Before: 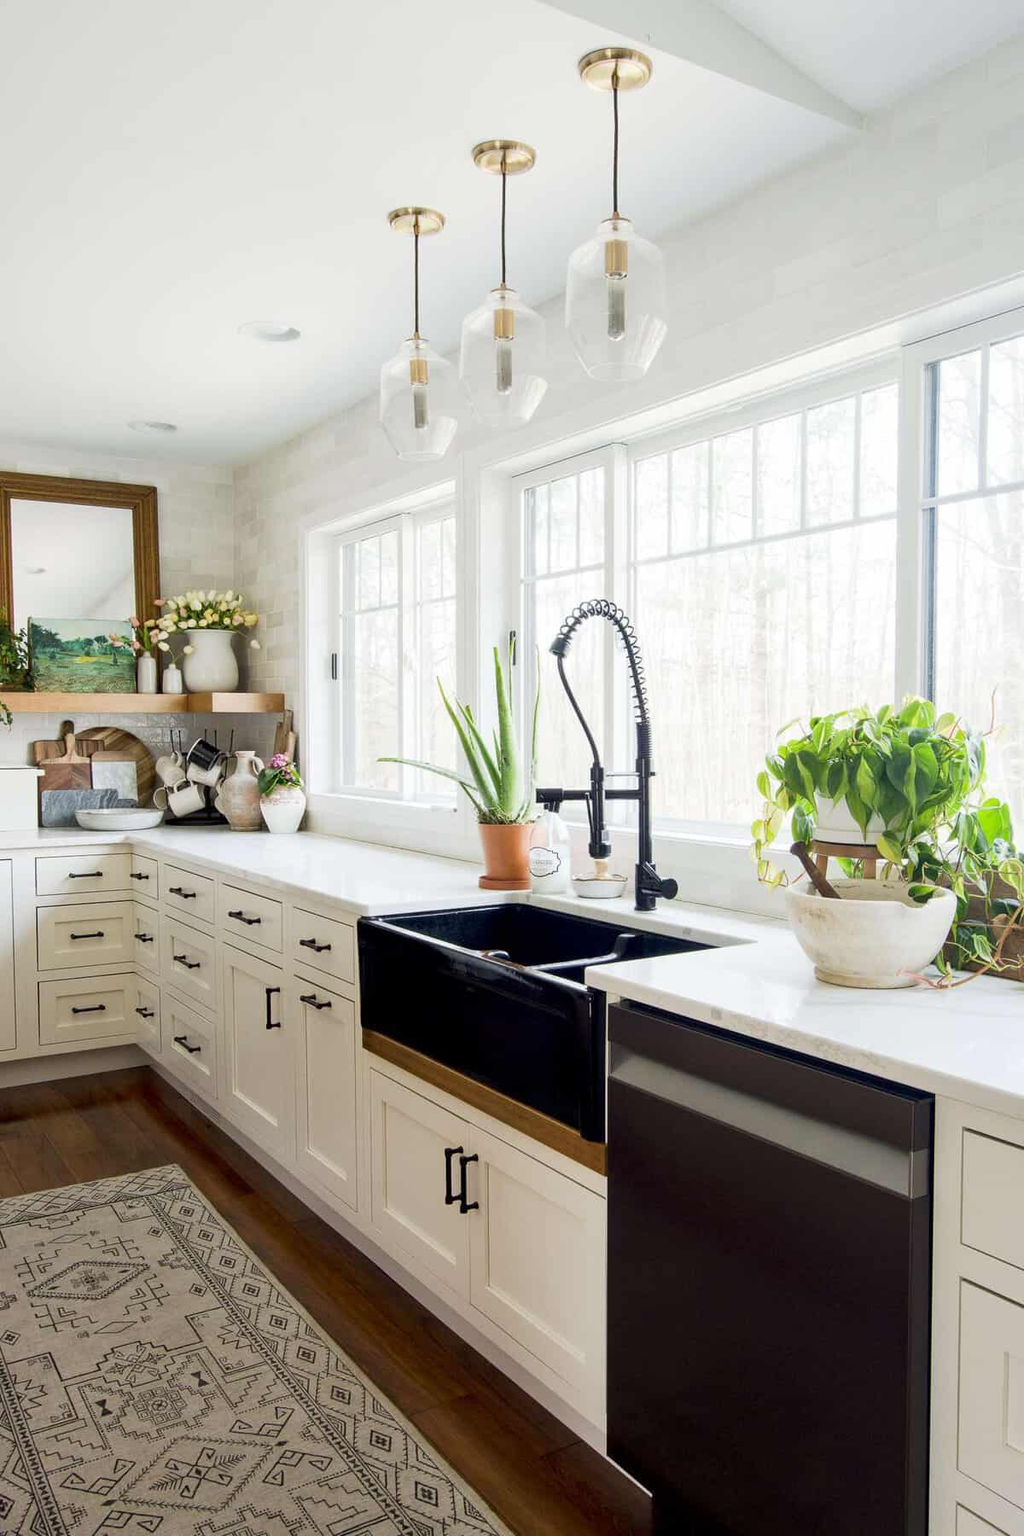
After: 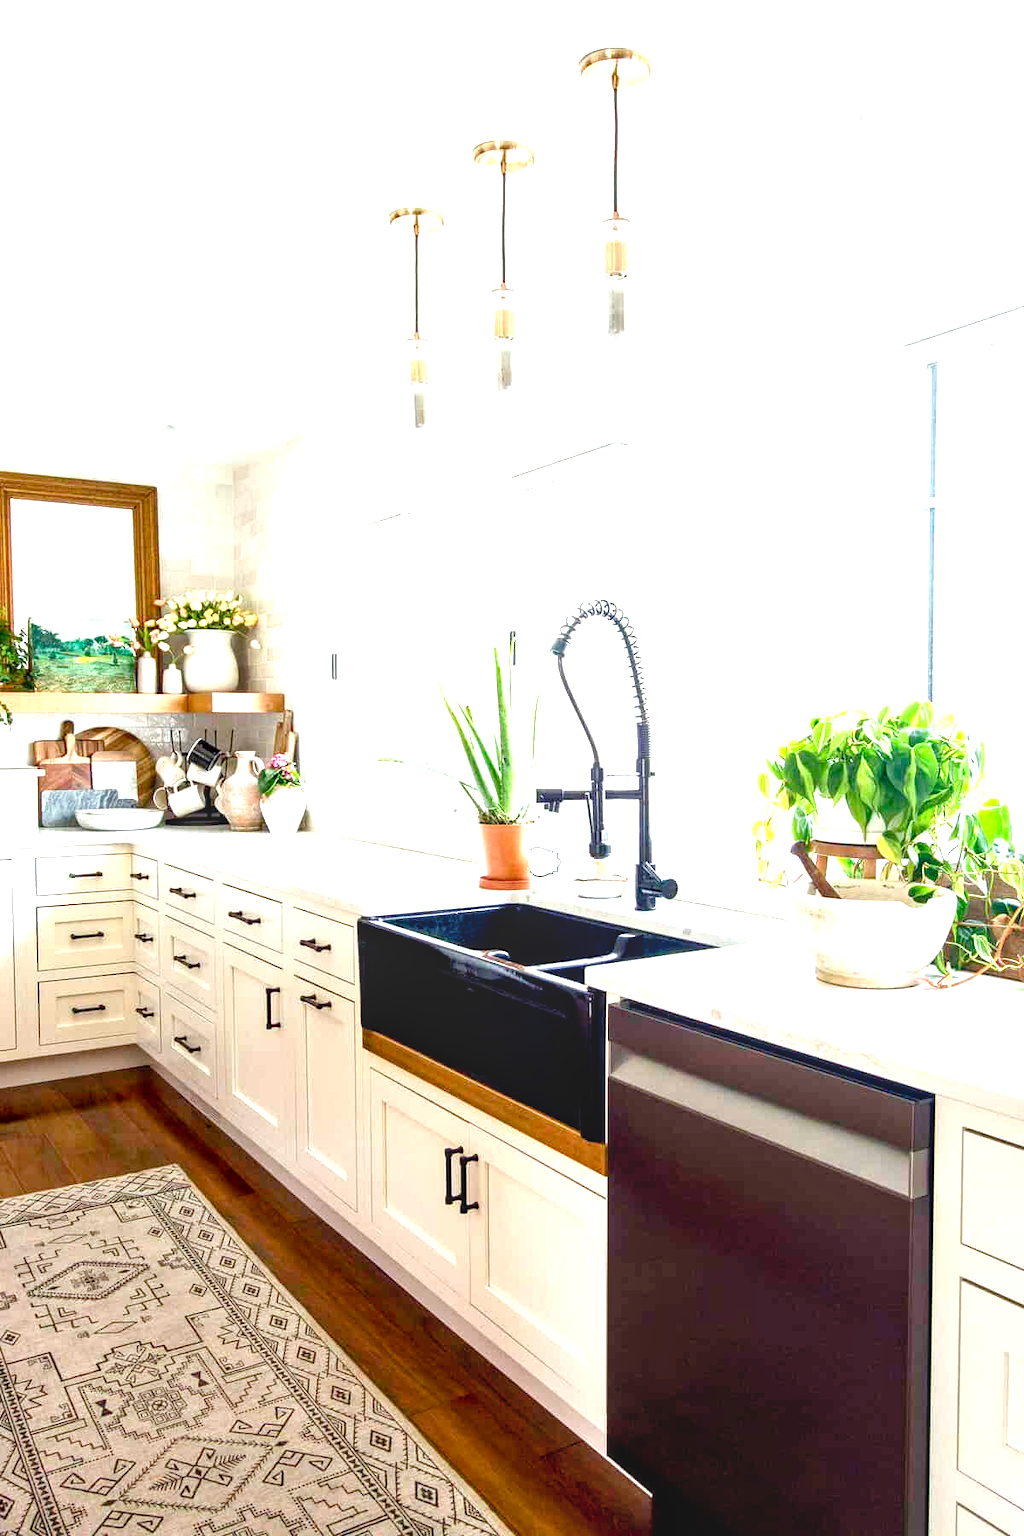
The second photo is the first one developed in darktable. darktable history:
color balance rgb: perceptual saturation grading › global saturation 20%, perceptual saturation grading › highlights -25%, perceptual saturation grading › shadows 25%
exposure: black level correction 0, exposure 1.2 EV, compensate highlight preservation false
local contrast: on, module defaults
